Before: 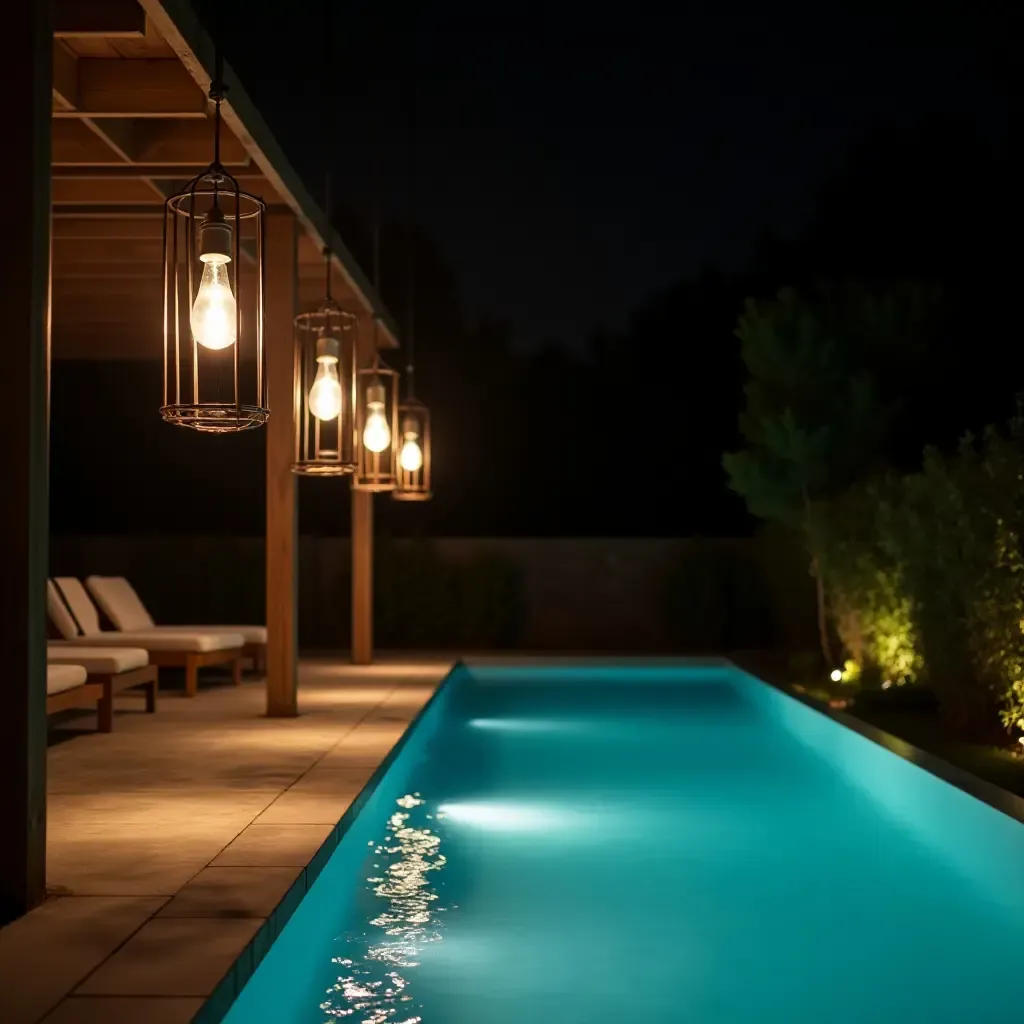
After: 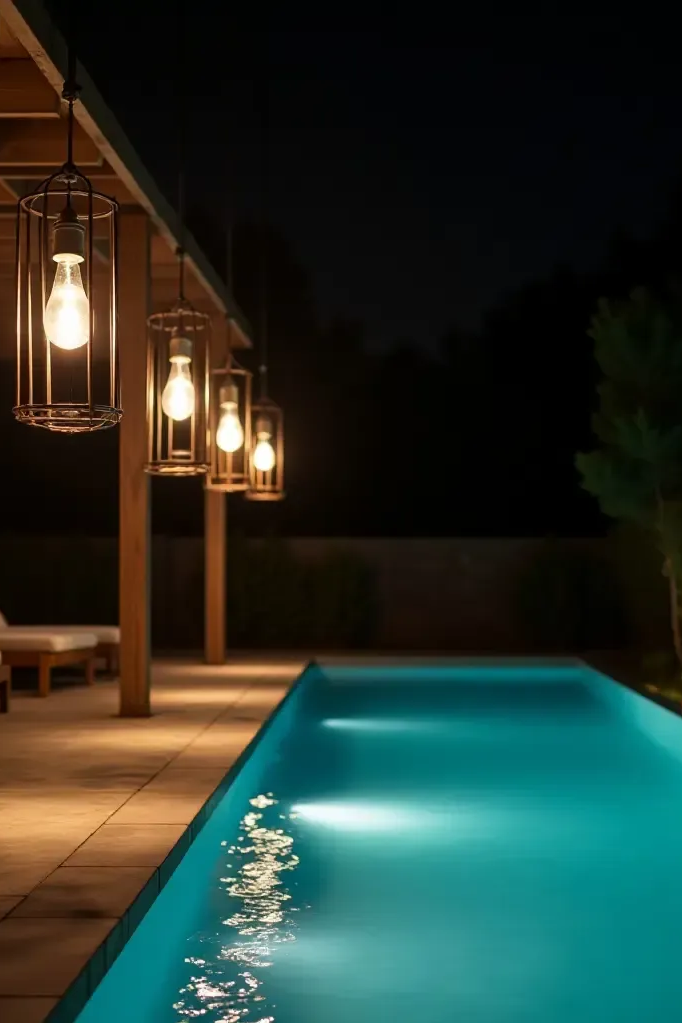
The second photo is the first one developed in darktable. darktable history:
crop and rotate: left 14.385%, right 18.948%
